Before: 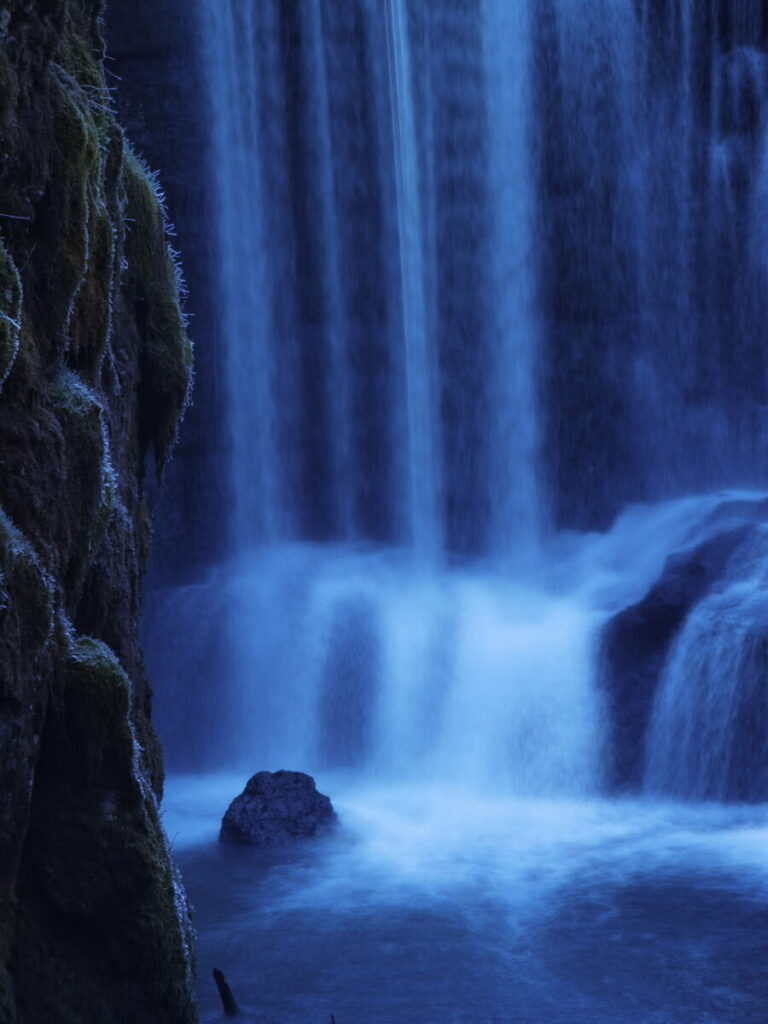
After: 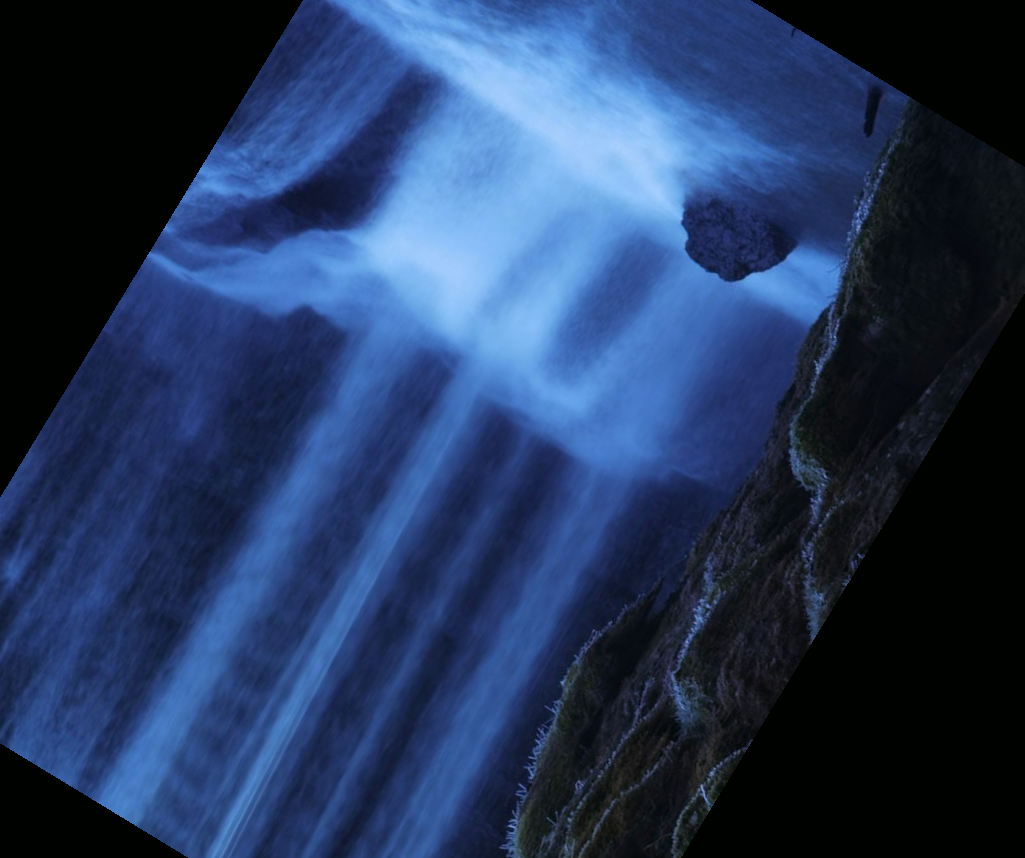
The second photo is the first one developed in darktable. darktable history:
crop and rotate: angle 148.68°, left 9.111%, top 15.603%, right 4.588%, bottom 17.041%
color balance: mode lift, gamma, gain (sRGB), lift [1, 0.99, 1.01, 0.992], gamma [1, 1.037, 0.974, 0.963]
